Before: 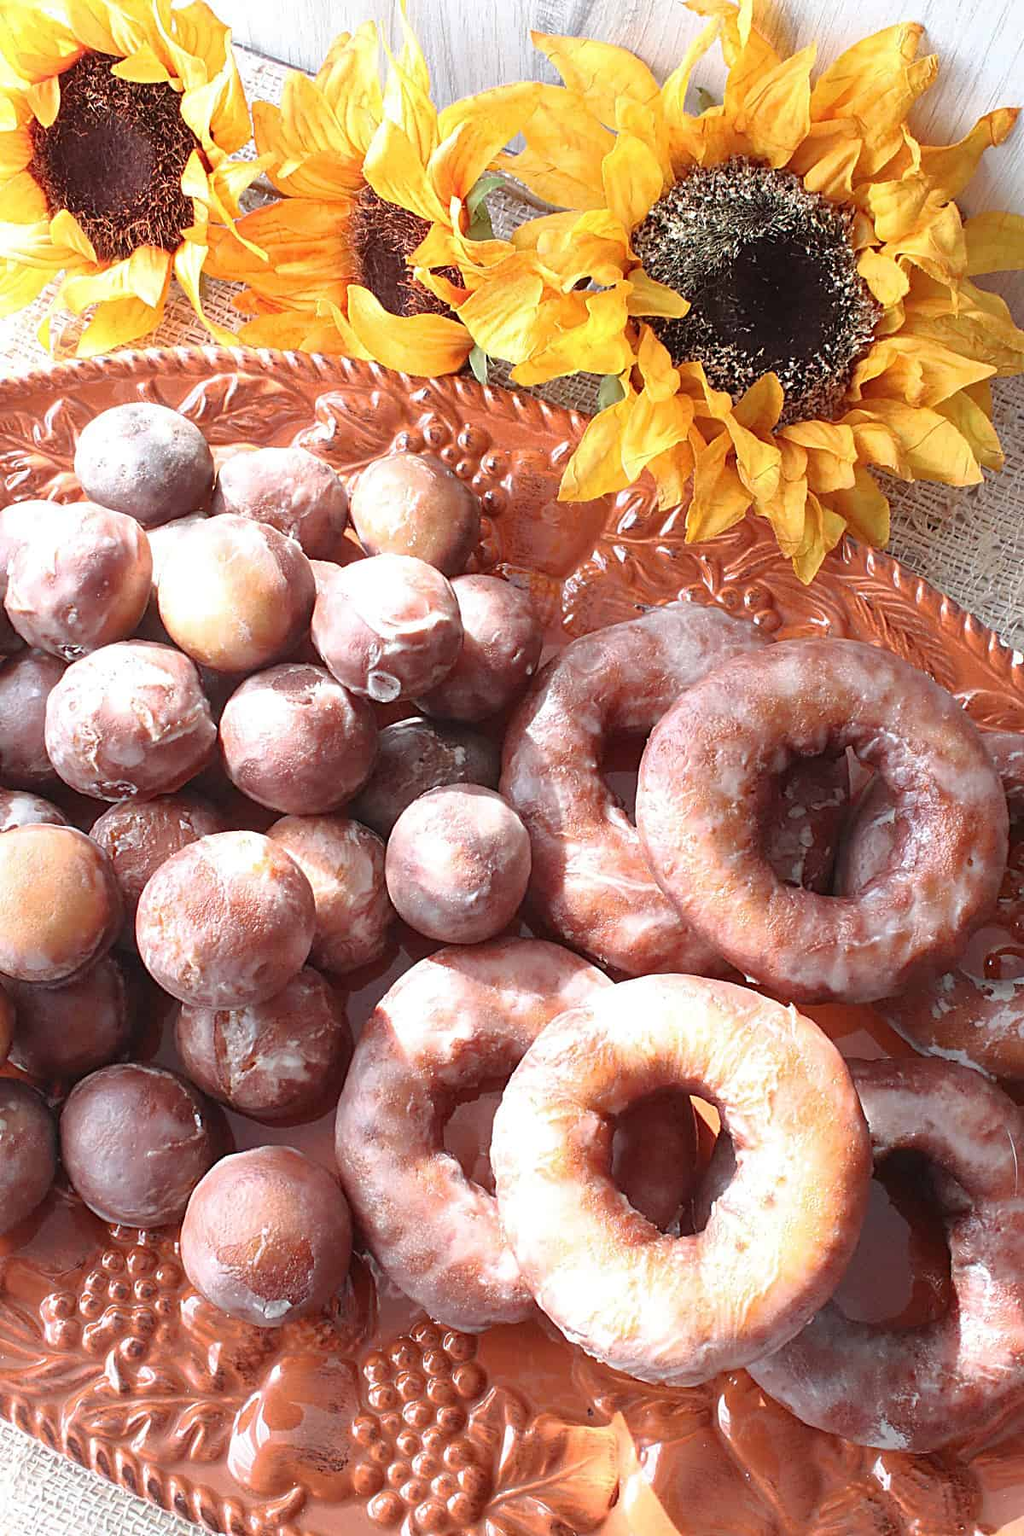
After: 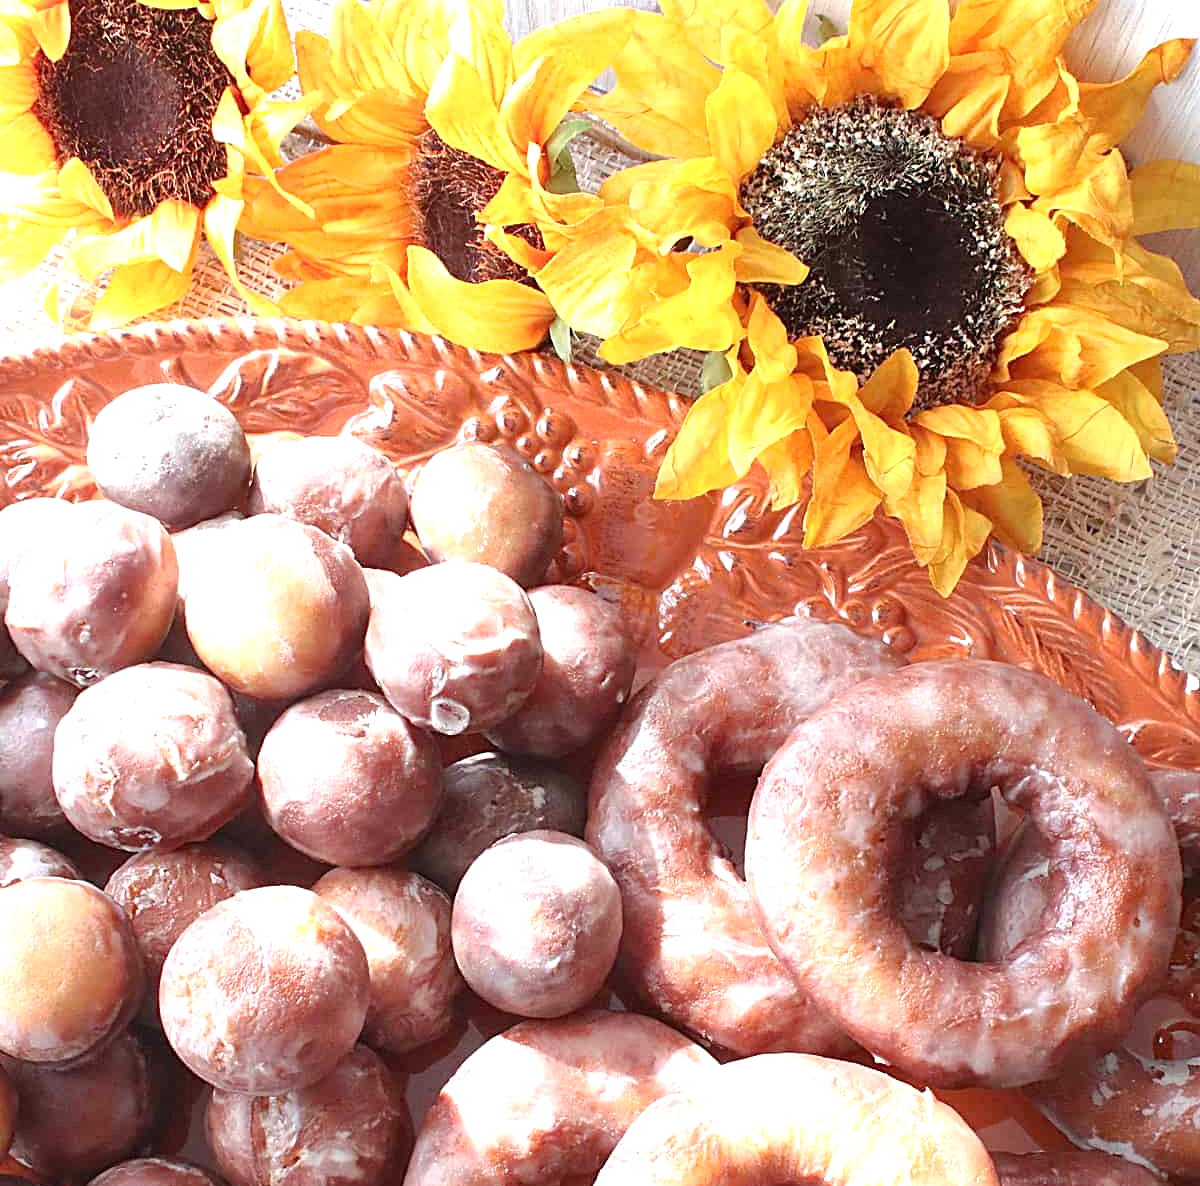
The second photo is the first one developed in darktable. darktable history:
crop and rotate: top 4.912%, bottom 29.17%
exposure: black level correction 0.001, exposure 0.498 EV, compensate exposure bias true, compensate highlight preservation false
